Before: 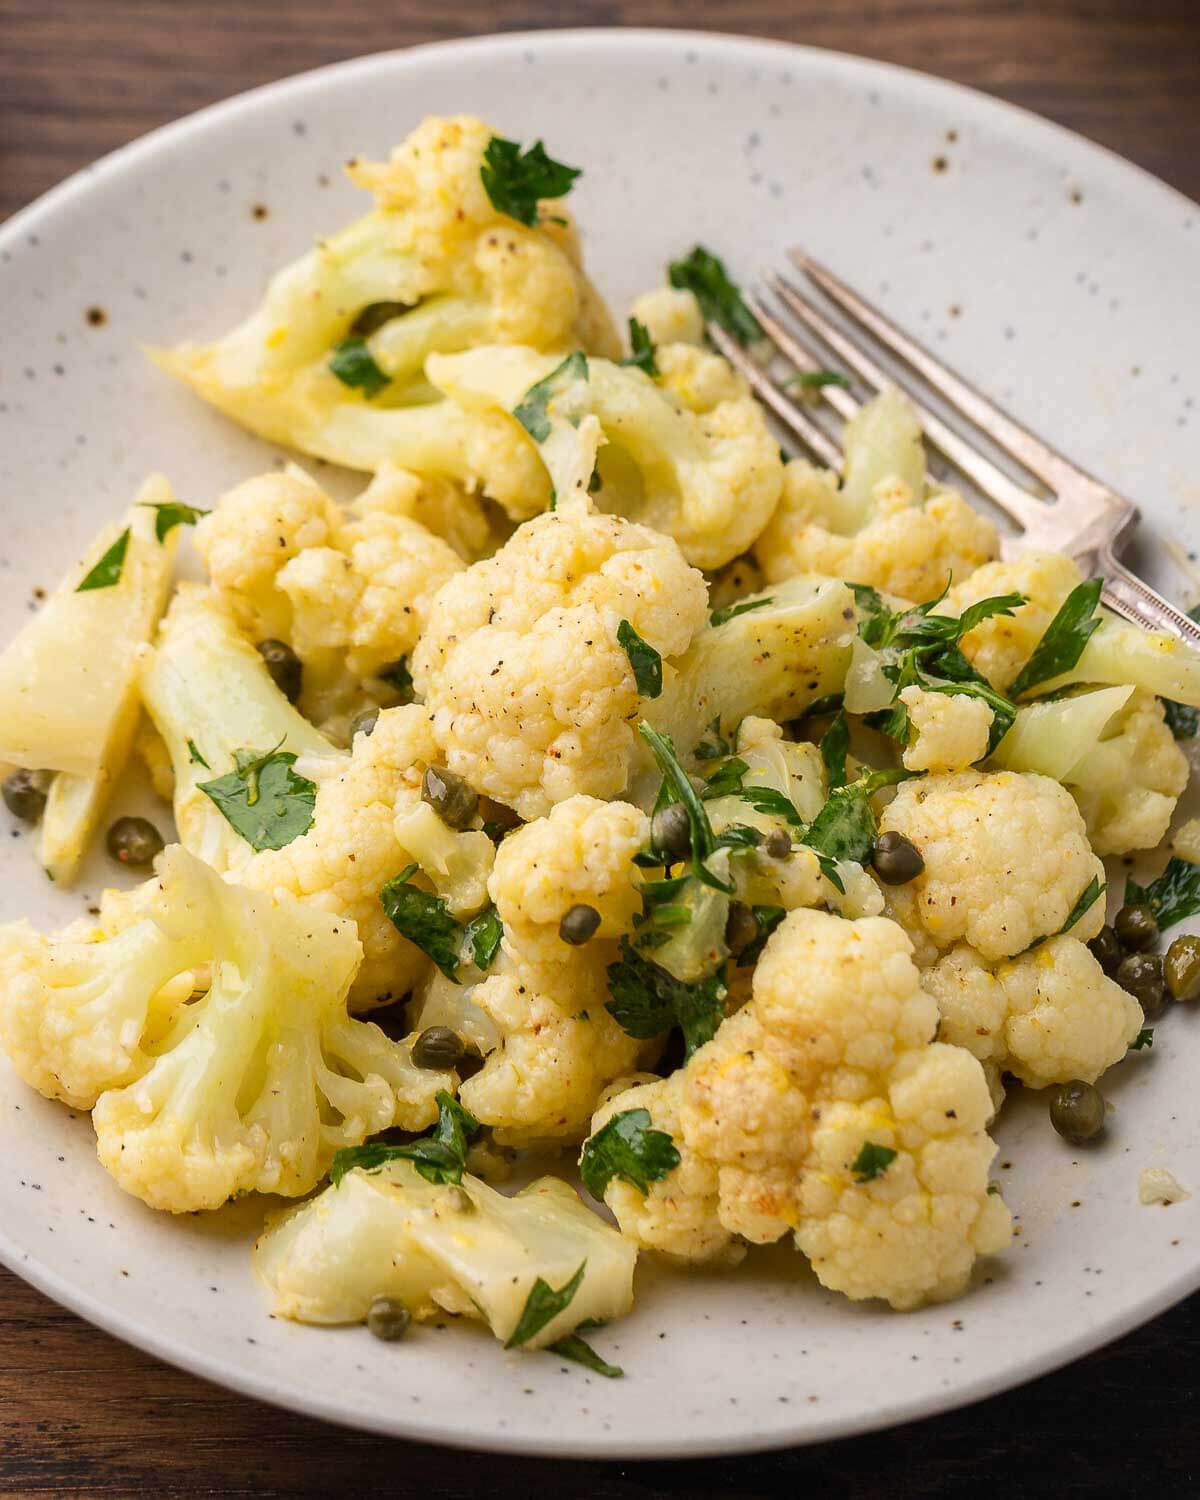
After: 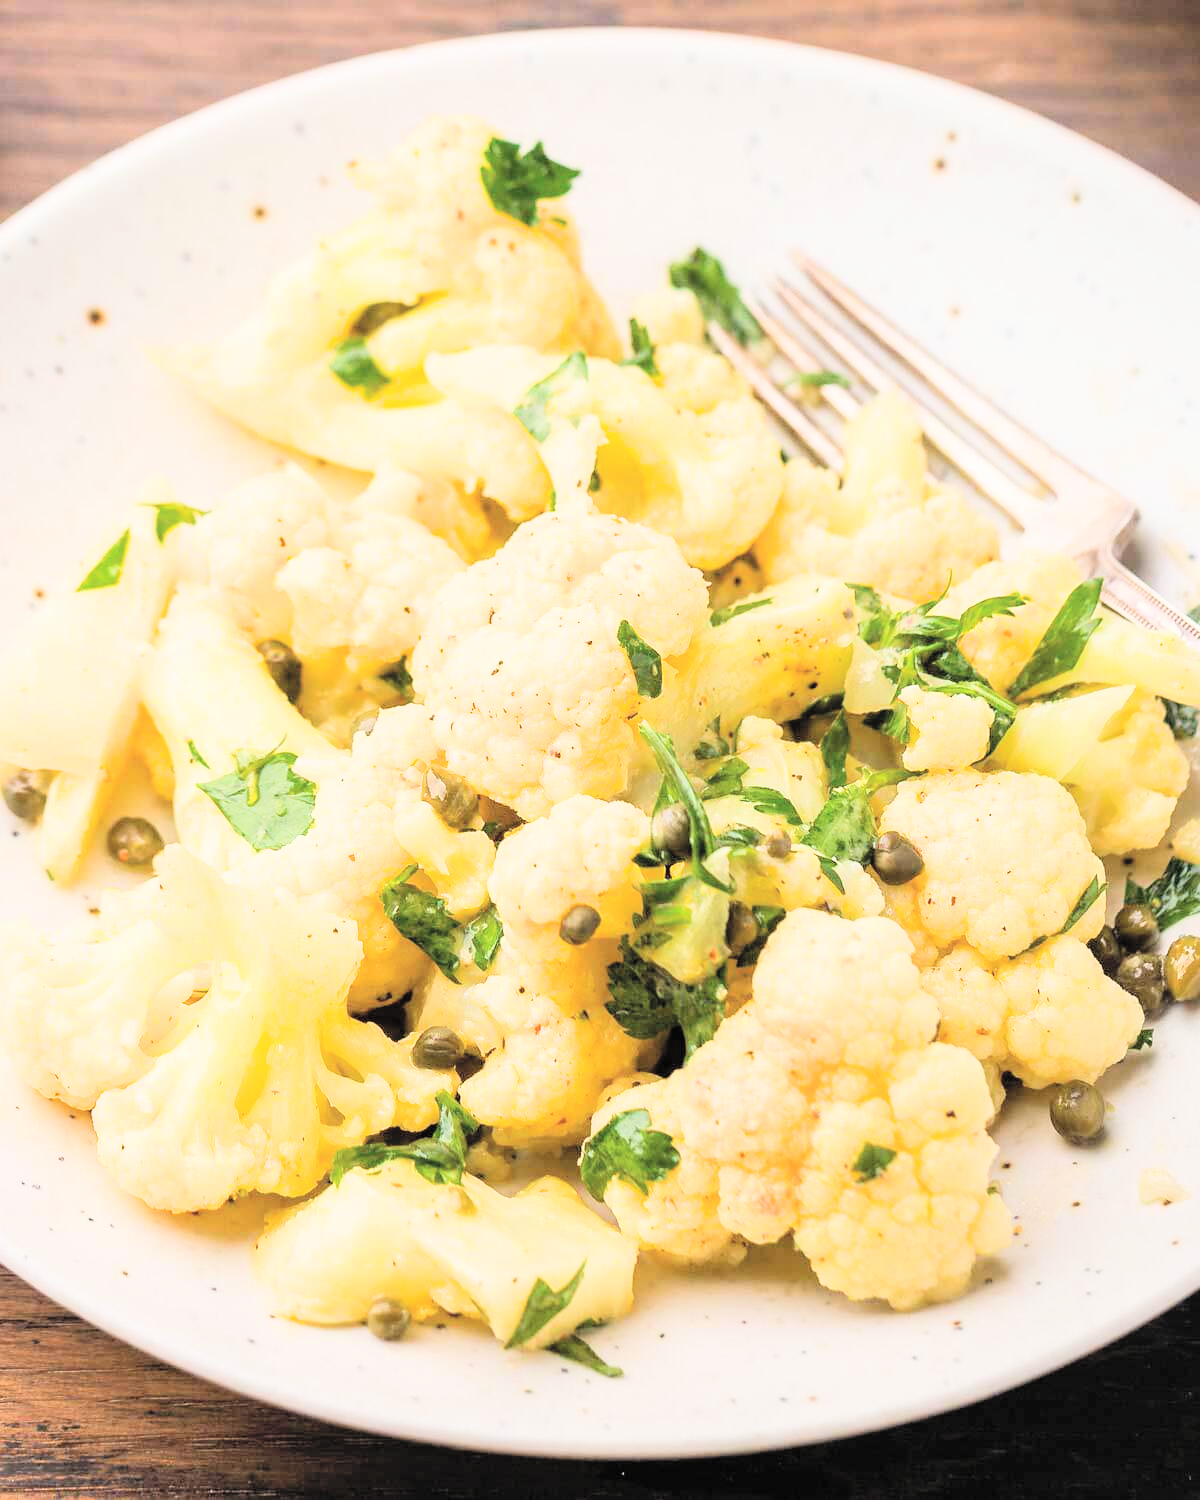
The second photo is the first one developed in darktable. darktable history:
contrast brightness saturation: brightness 0.28
filmic rgb: black relative exposure -7.65 EV, white relative exposure 4.56 EV, hardness 3.61, contrast 1.25
exposure: exposure 1.5 EV, compensate highlight preservation false
